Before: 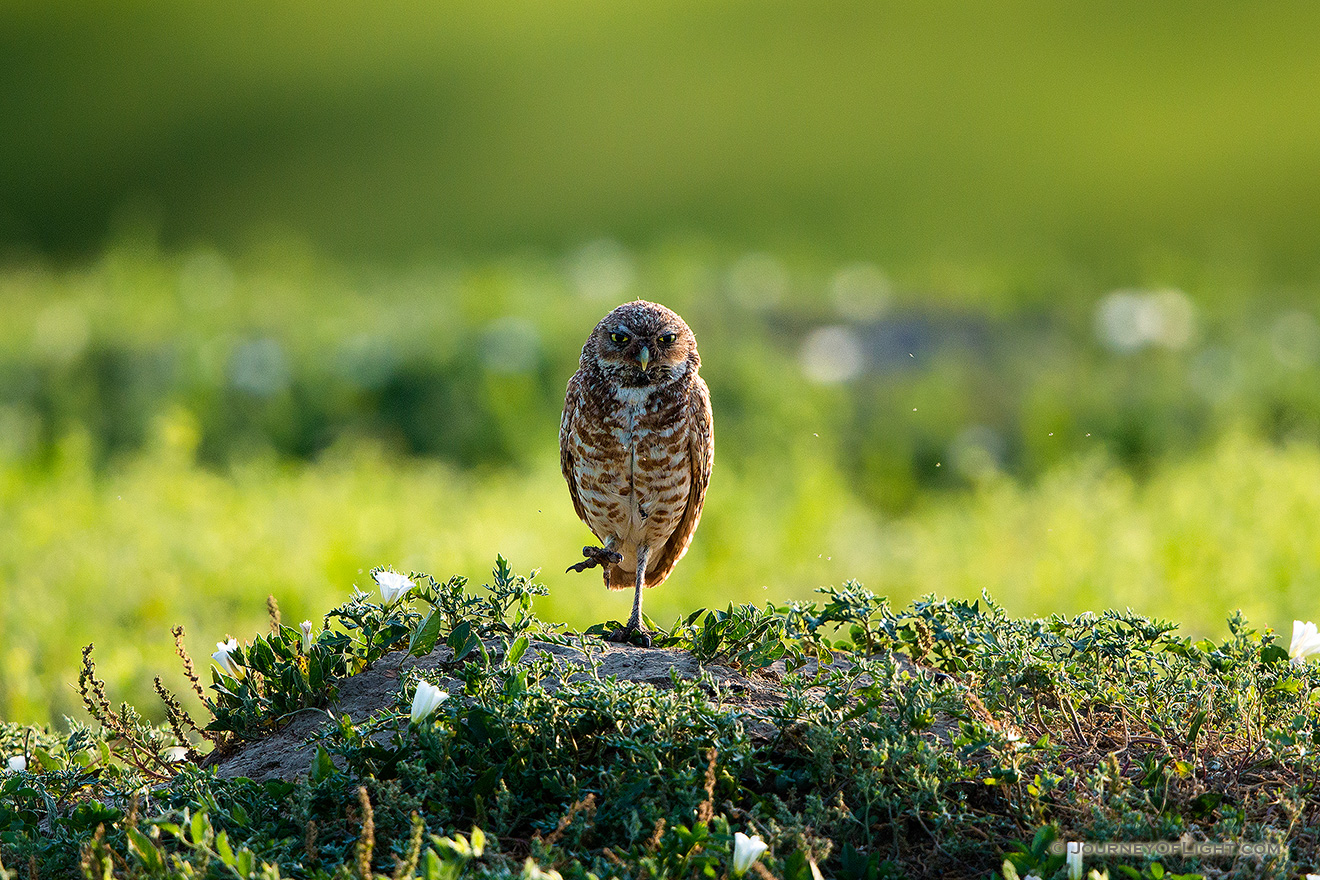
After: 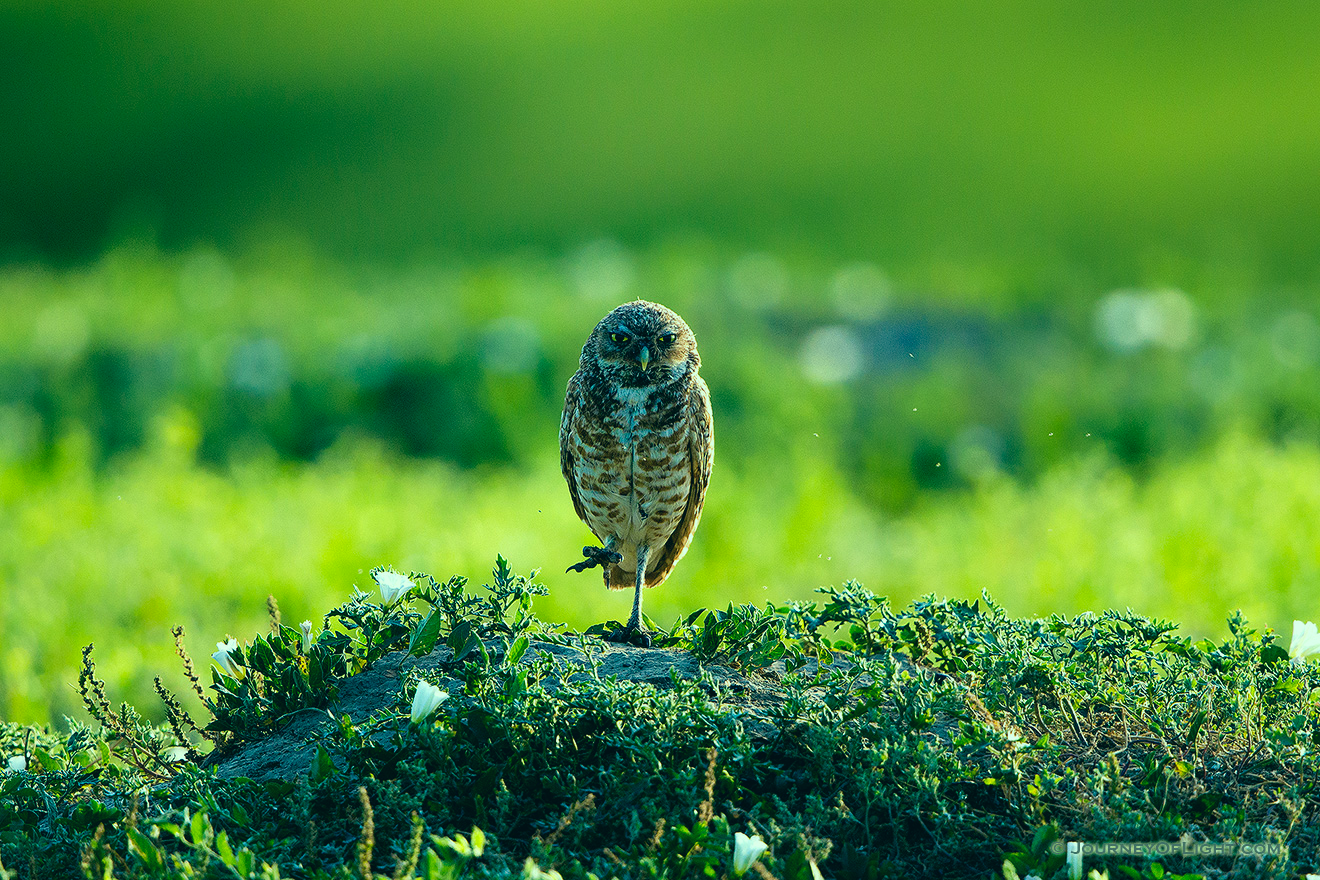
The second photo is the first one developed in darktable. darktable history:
color correction: highlights a* -20.03, highlights b* 9.8, shadows a* -20.62, shadows b* -10.3
